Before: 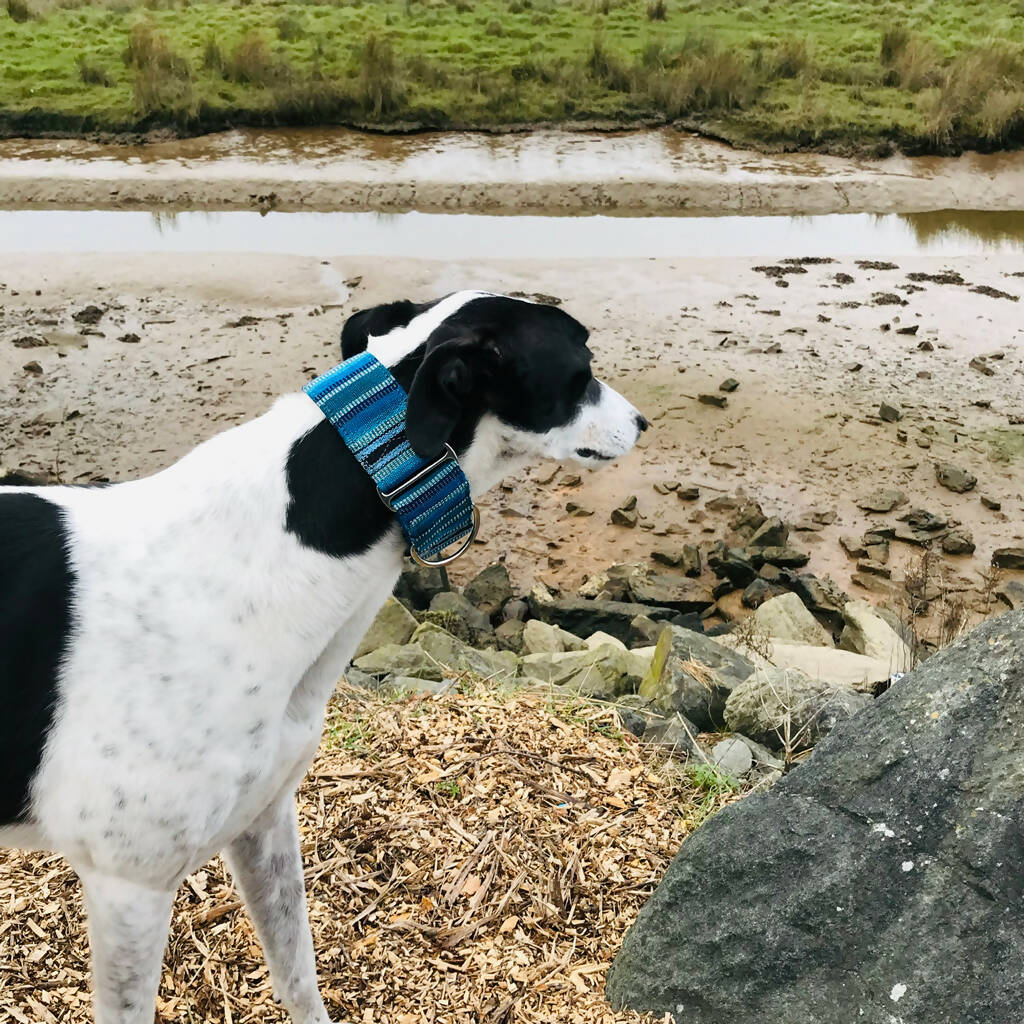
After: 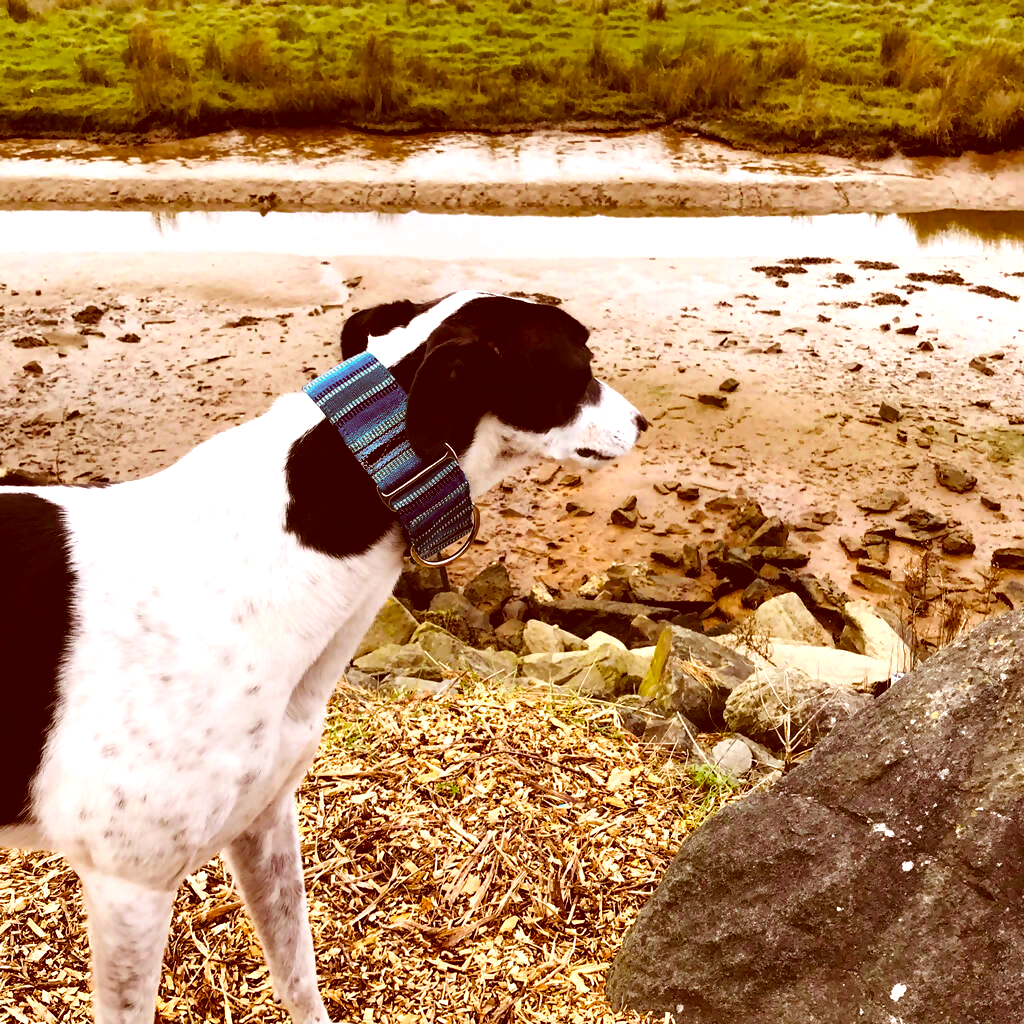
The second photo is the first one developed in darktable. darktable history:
color correction: highlights a* 9.03, highlights b* 8.71, shadows a* 40, shadows b* 40, saturation 0.8
white balance: red 0.988, blue 1.017
color balance rgb: linear chroma grading › global chroma 9%, perceptual saturation grading › global saturation 36%, perceptual saturation grading › shadows 35%, perceptual brilliance grading › global brilliance 15%, perceptual brilliance grading › shadows -35%, global vibrance 15%
